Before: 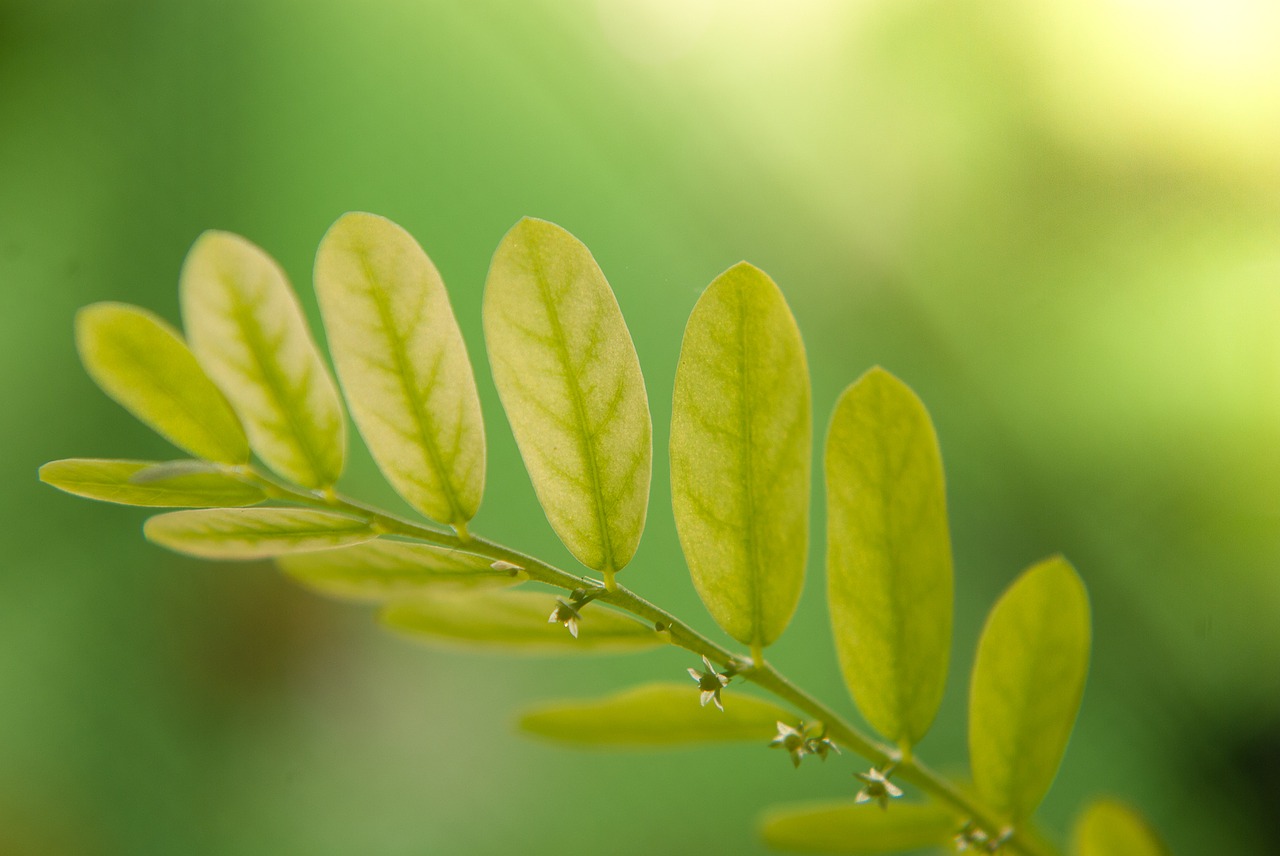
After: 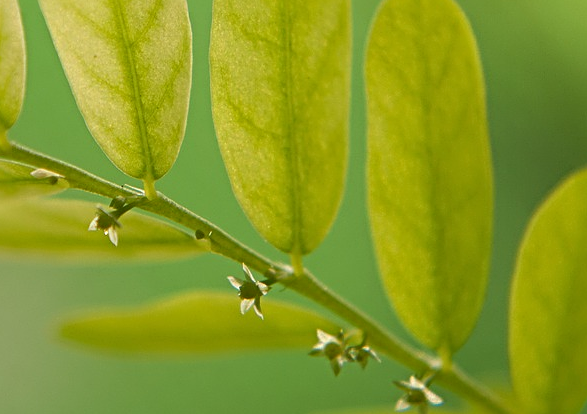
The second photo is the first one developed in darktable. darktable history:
sharpen: radius 4.883
crop: left 35.976%, top 45.819%, right 18.162%, bottom 5.807%
